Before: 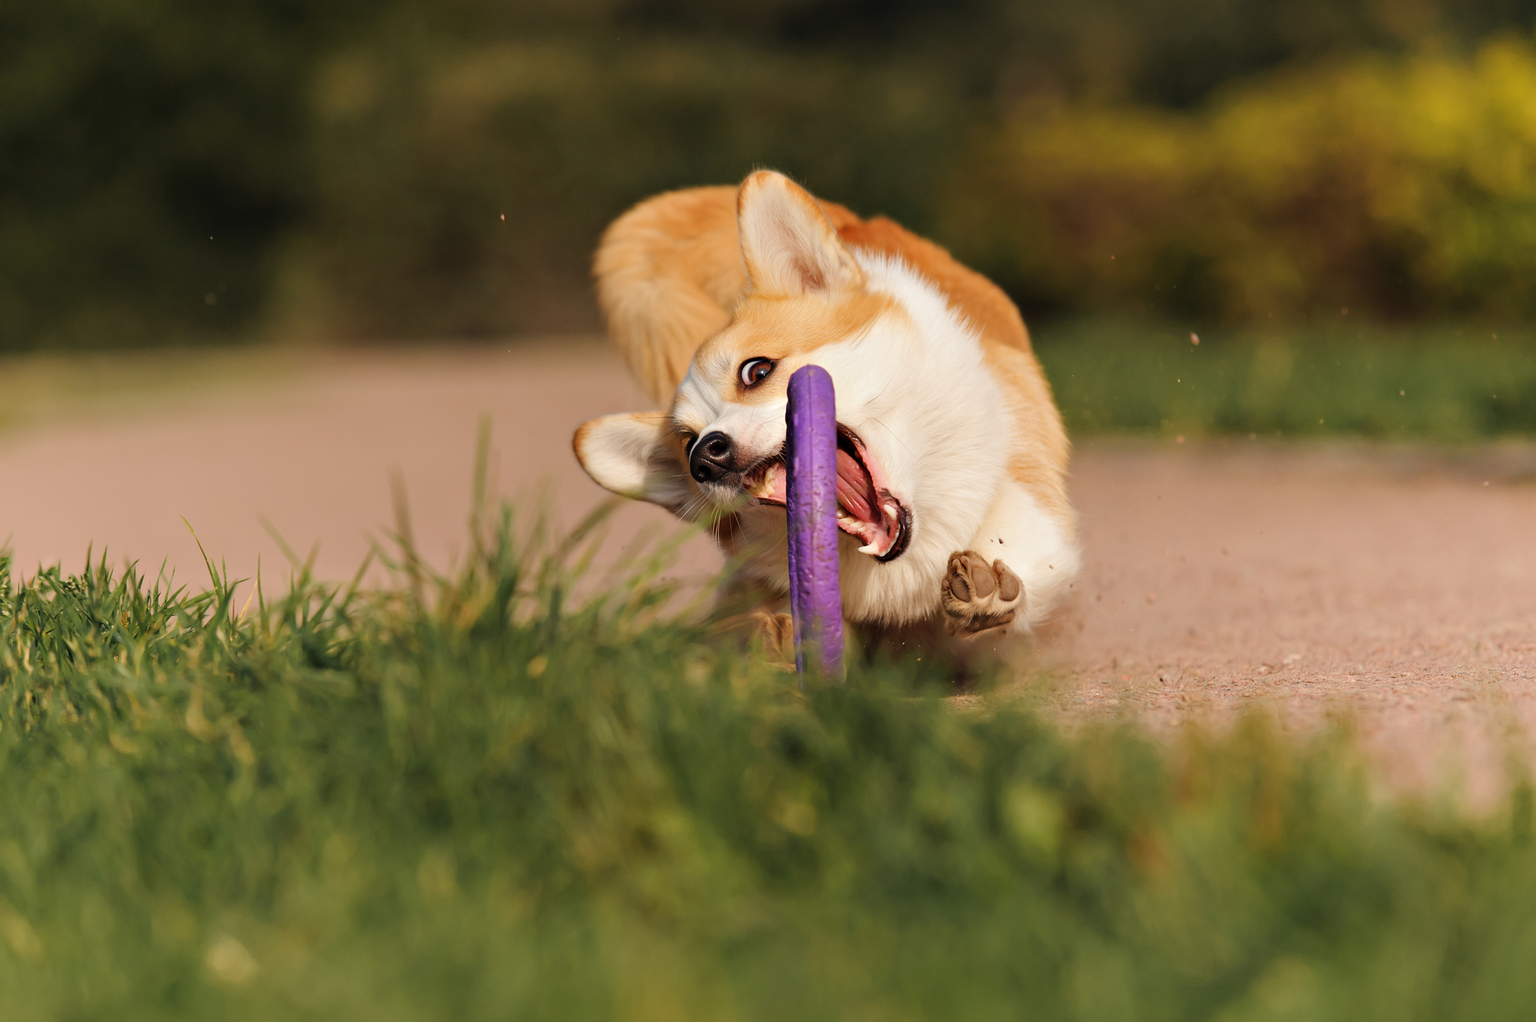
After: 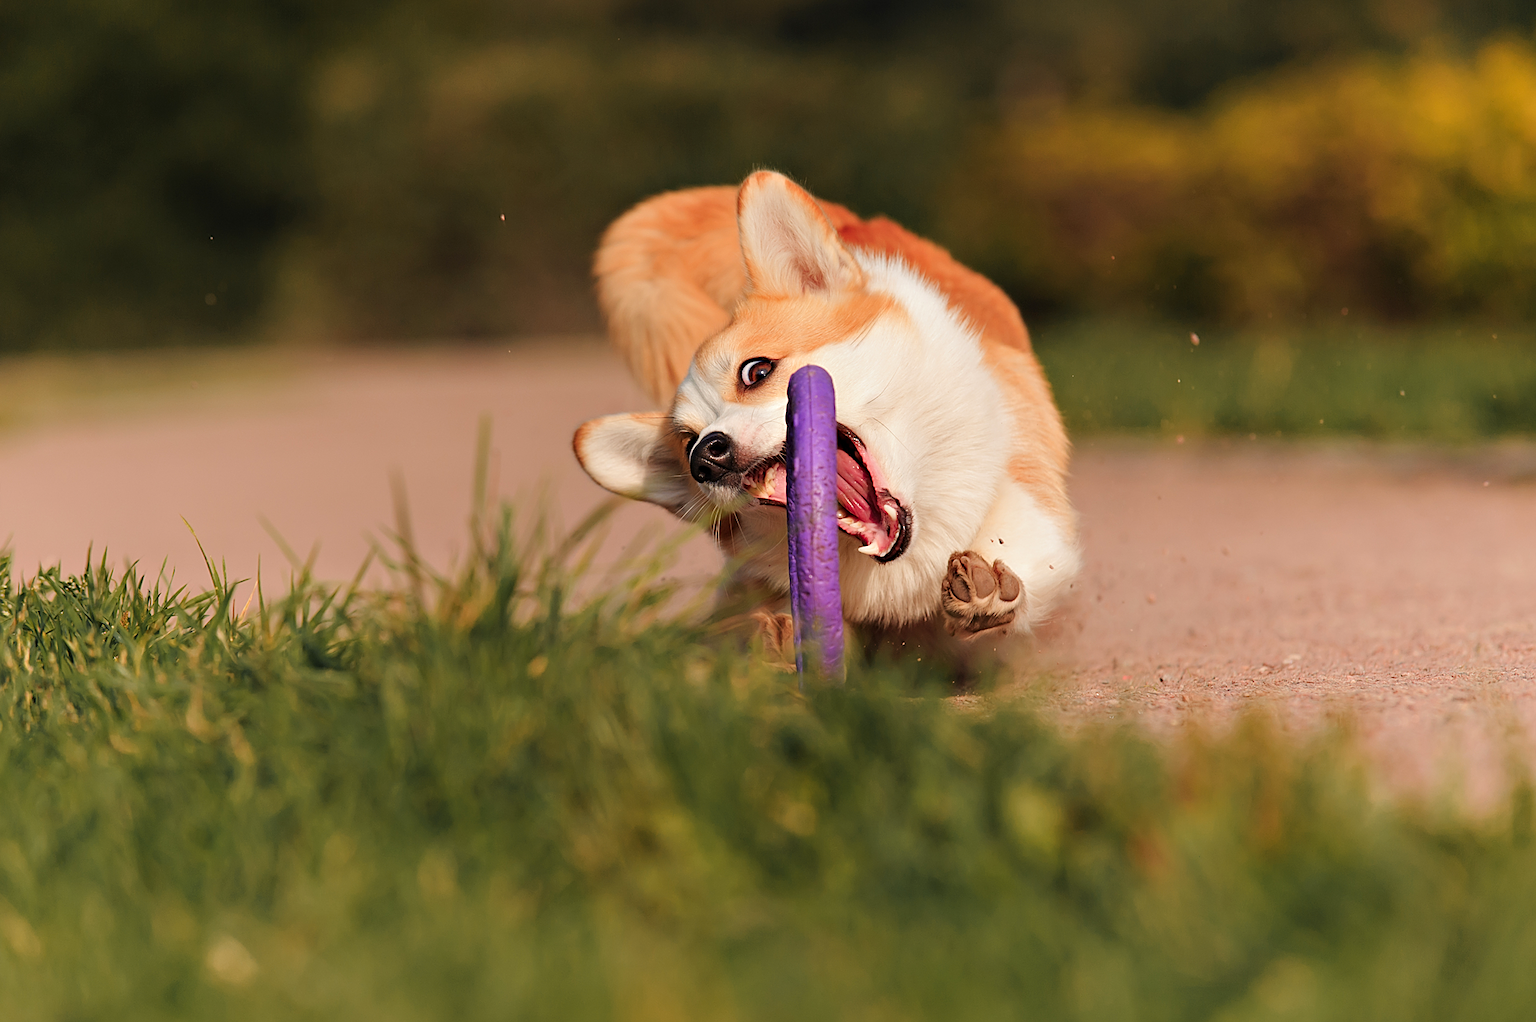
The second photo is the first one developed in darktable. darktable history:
sharpen: on, module defaults
color zones: curves: ch1 [(0.309, 0.524) (0.41, 0.329) (0.508, 0.509)]; ch2 [(0.25, 0.457) (0.75, 0.5)]
